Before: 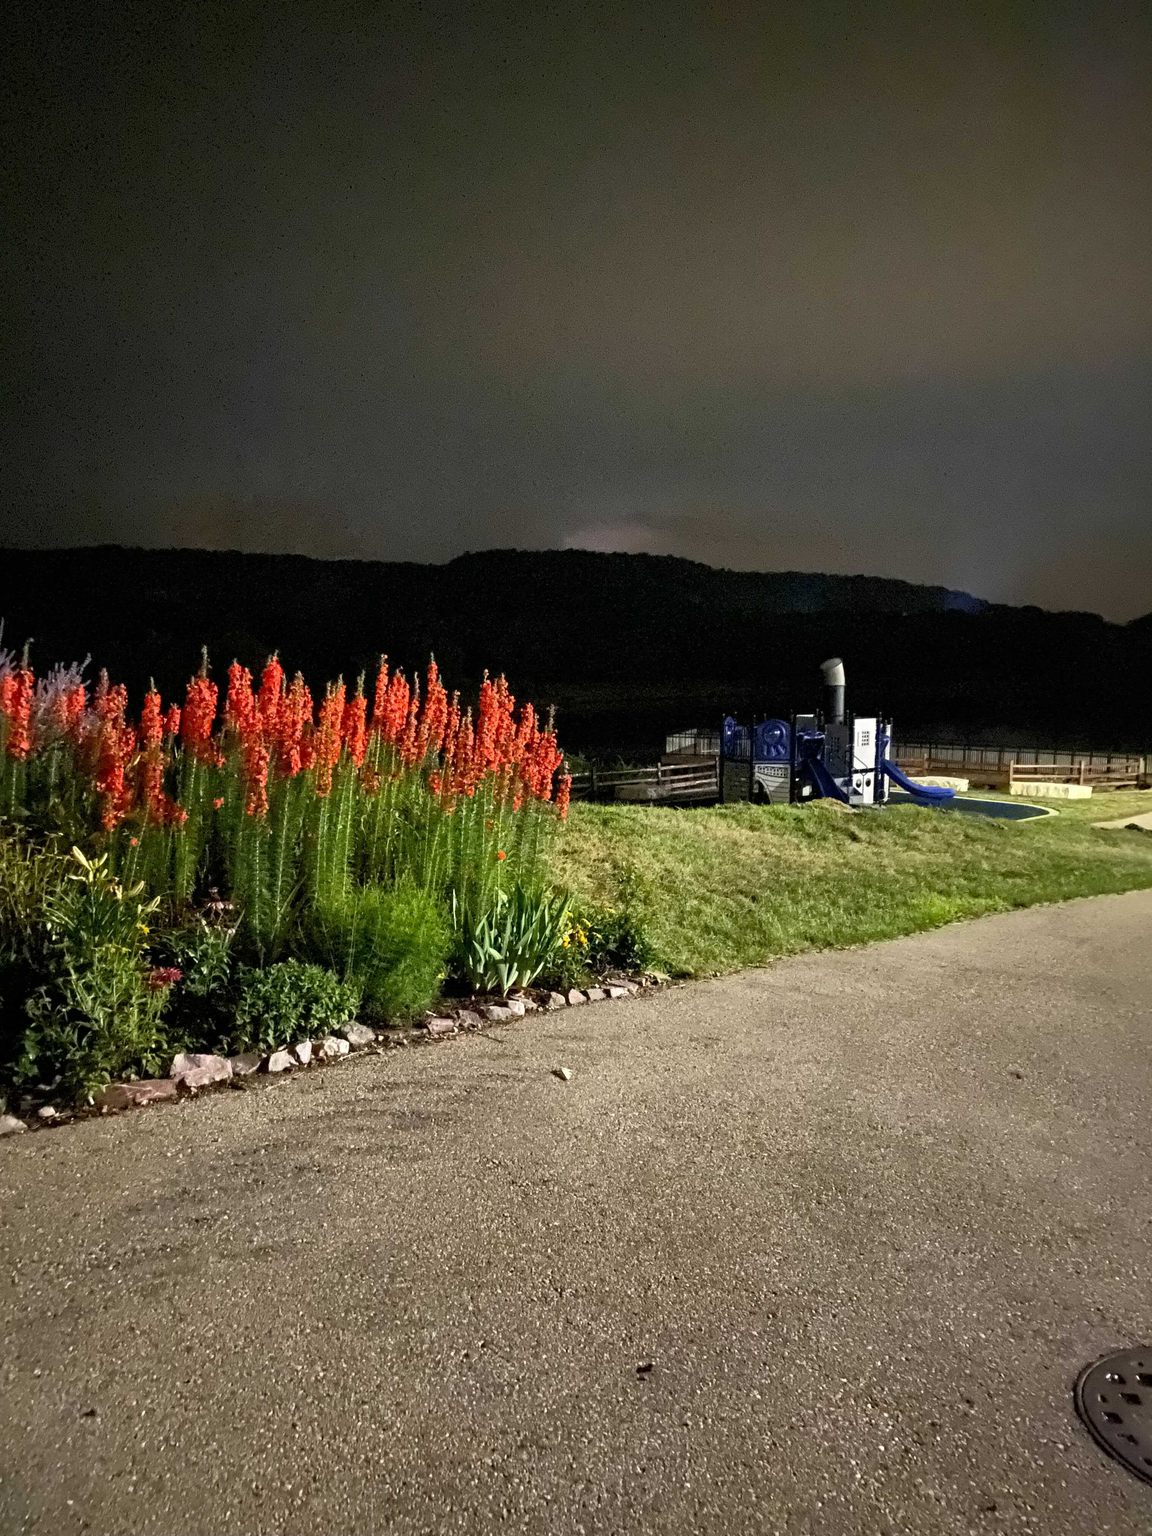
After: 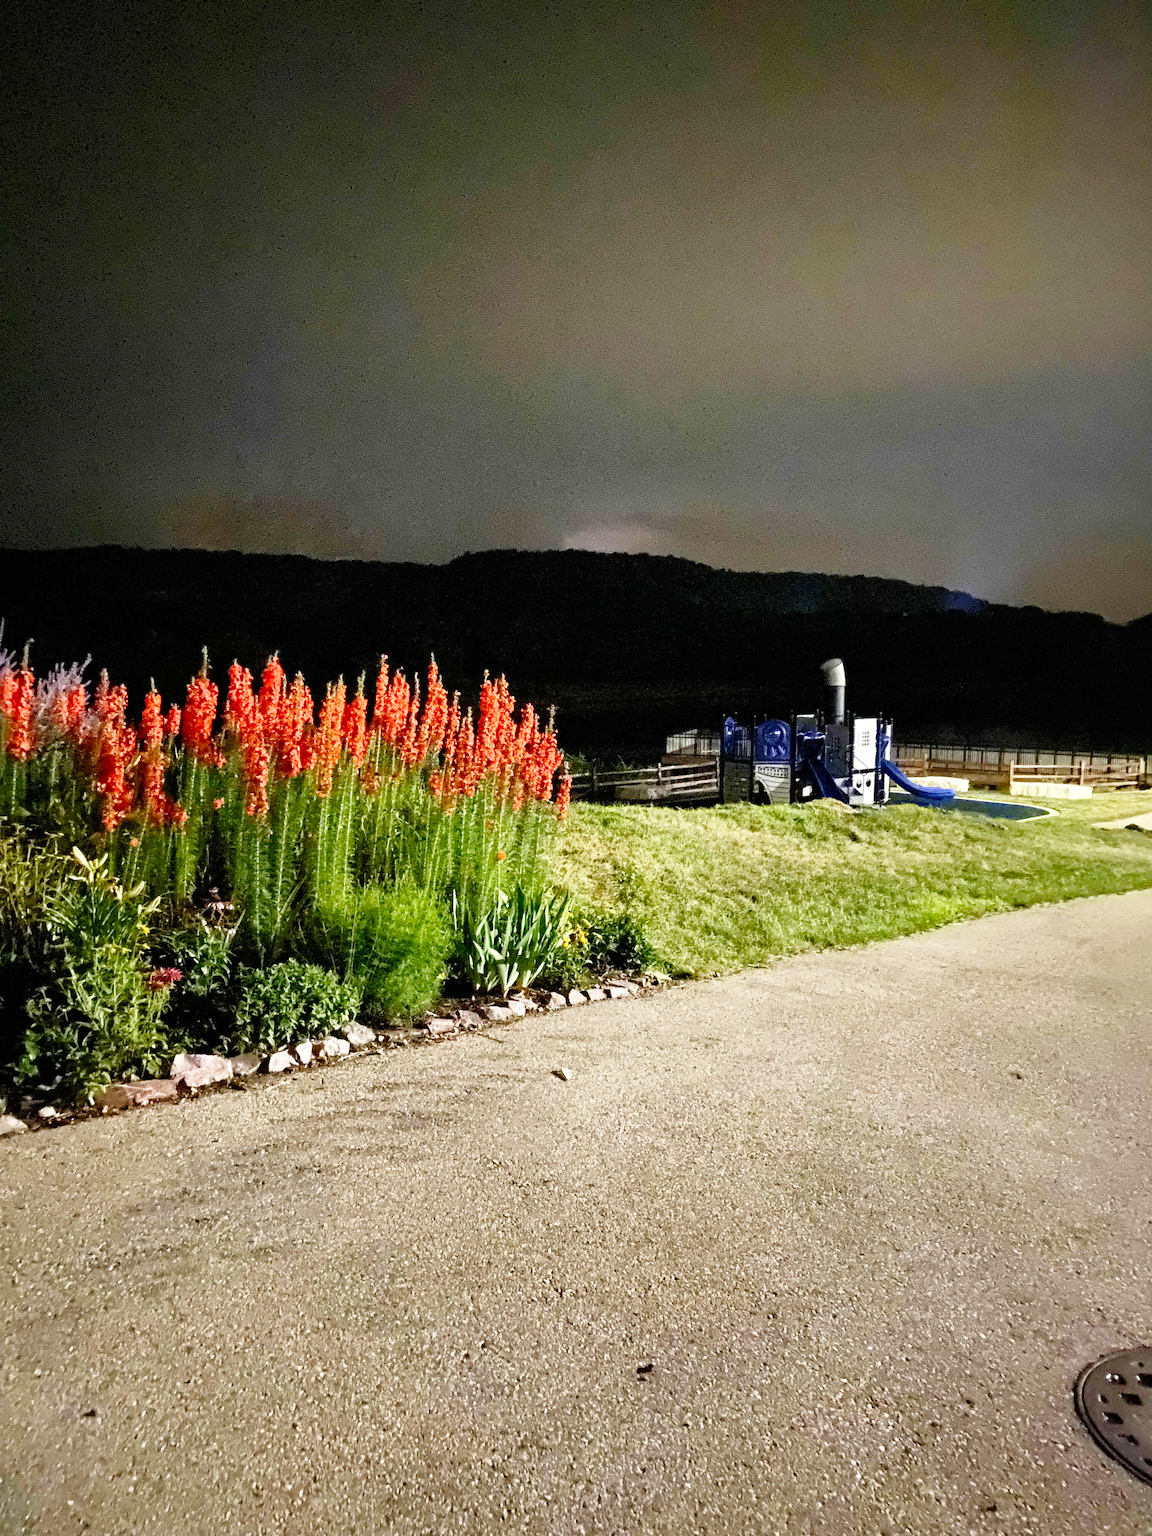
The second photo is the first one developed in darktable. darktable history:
base curve: curves: ch0 [(0, 0) (0.008, 0.007) (0.022, 0.029) (0.048, 0.089) (0.092, 0.197) (0.191, 0.399) (0.275, 0.534) (0.357, 0.65) (0.477, 0.78) (0.542, 0.833) (0.799, 0.973) (1, 1)], preserve colors none
exposure: black level correction 0, compensate highlight preservation false
